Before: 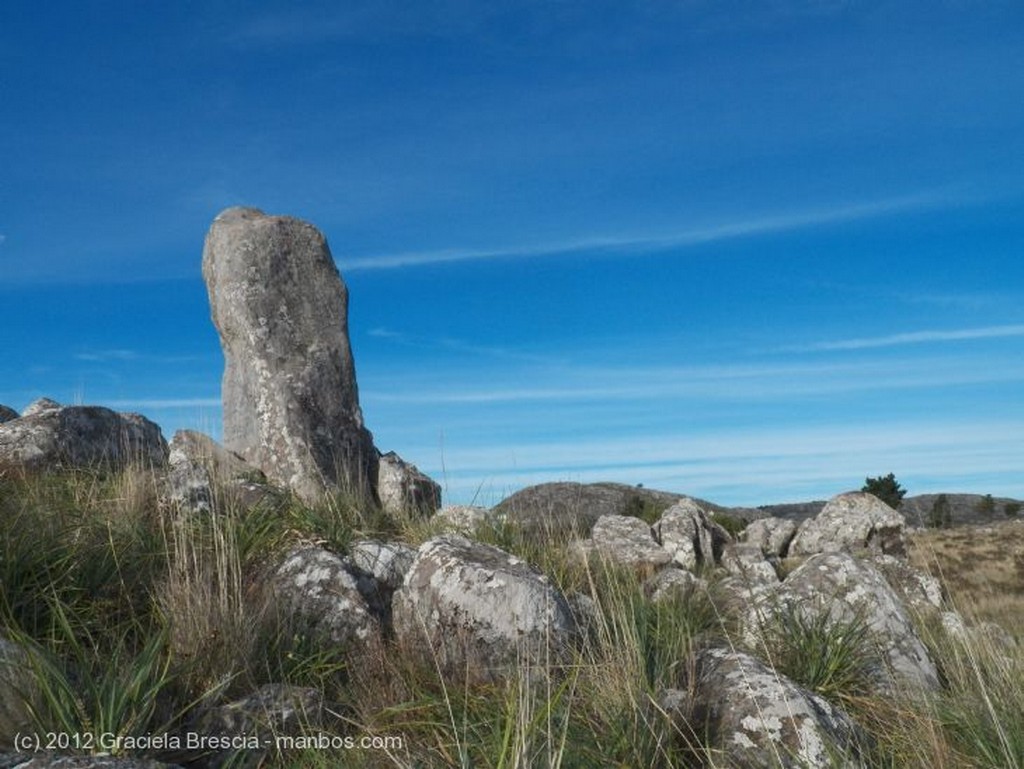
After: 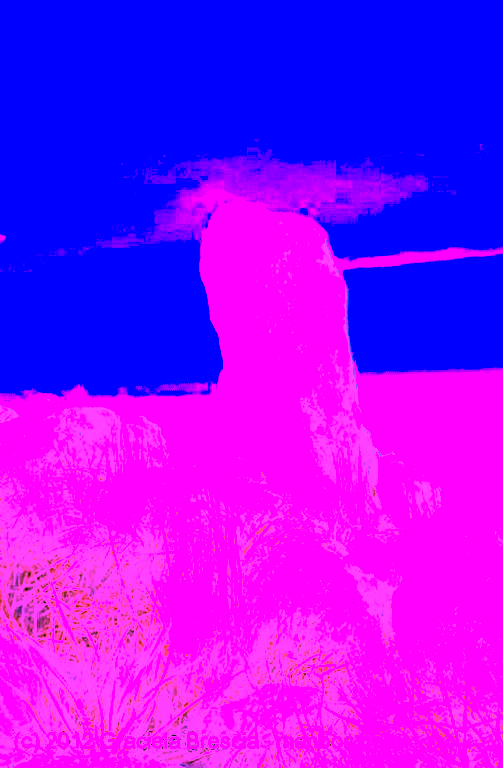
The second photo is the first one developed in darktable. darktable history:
white balance: red 8, blue 8
contrast brightness saturation: brightness 0.13
color balance: lift [1, 0.998, 1.001, 1.002], gamma [1, 1.02, 1, 0.98], gain [1, 1.02, 1.003, 0.98]
crop and rotate: left 0%, top 0%, right 50.845%
